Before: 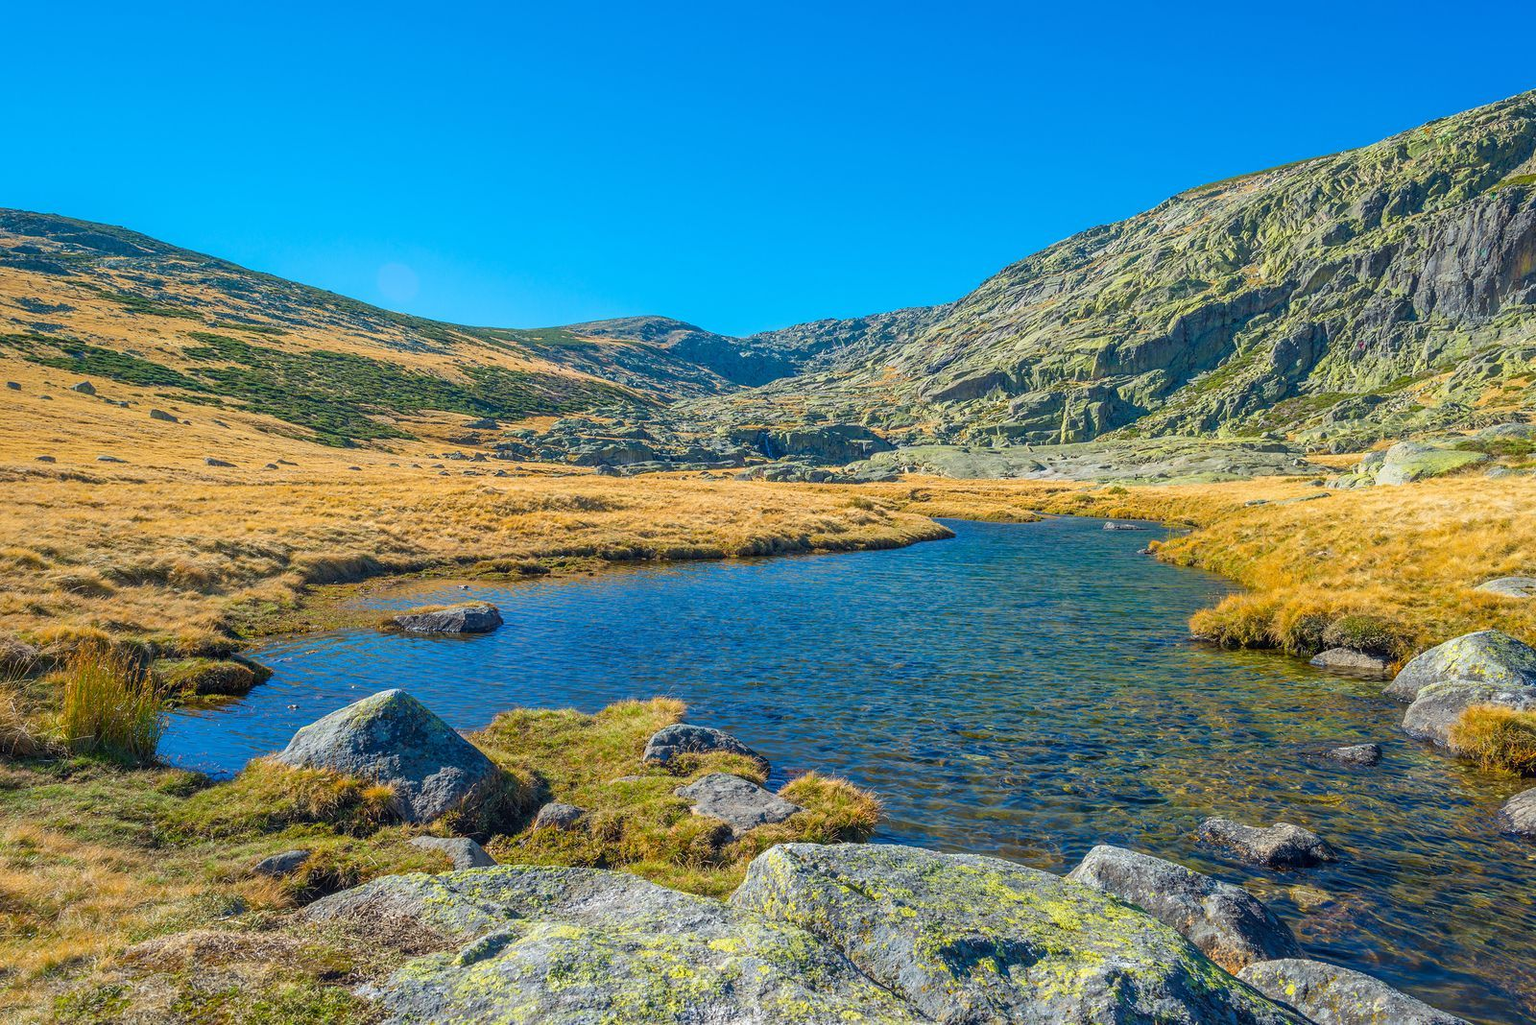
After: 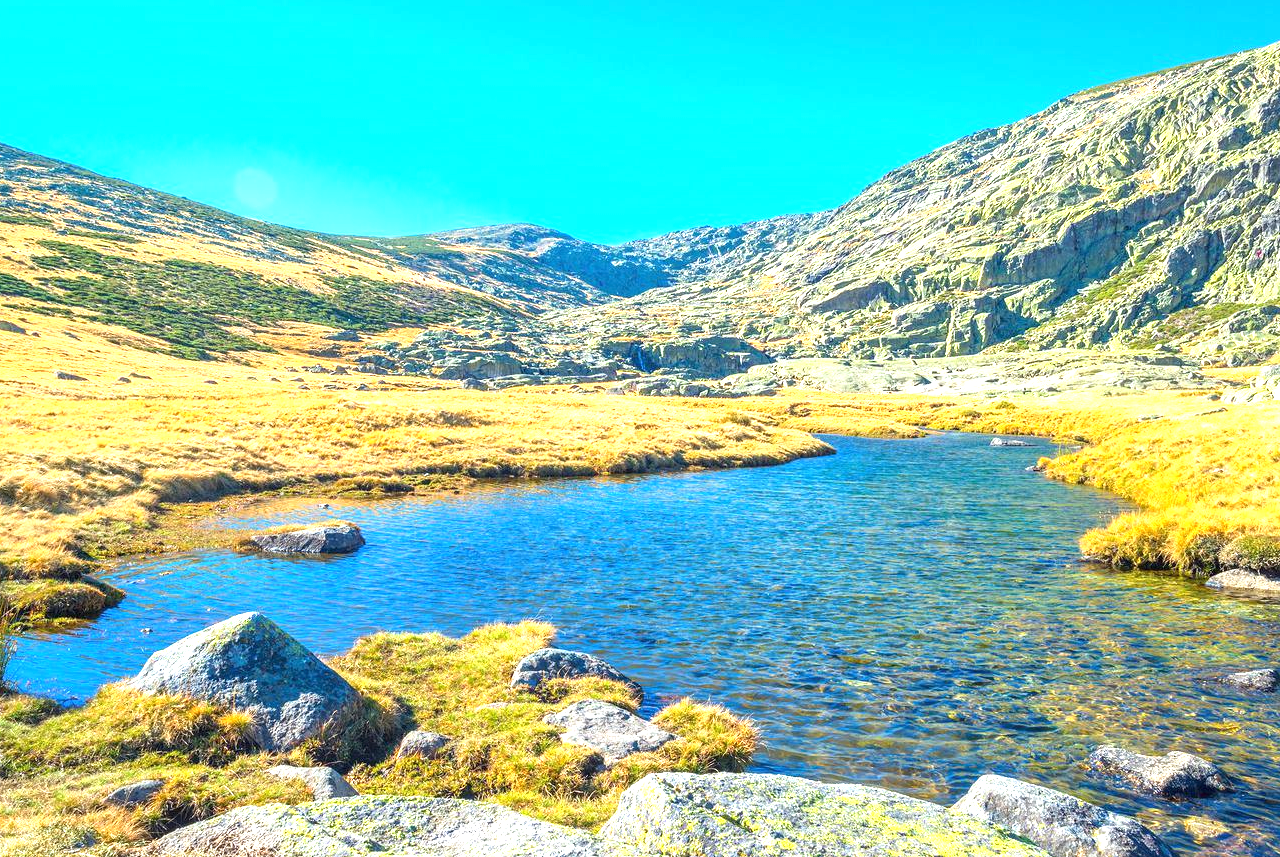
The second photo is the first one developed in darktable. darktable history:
exposure: black level correction 0, exposure 1.409 EV, compensate highlight preservation false
crop and rotate: left 10.028%, top 9.952%, right 9.954%, bottom 9.781%
